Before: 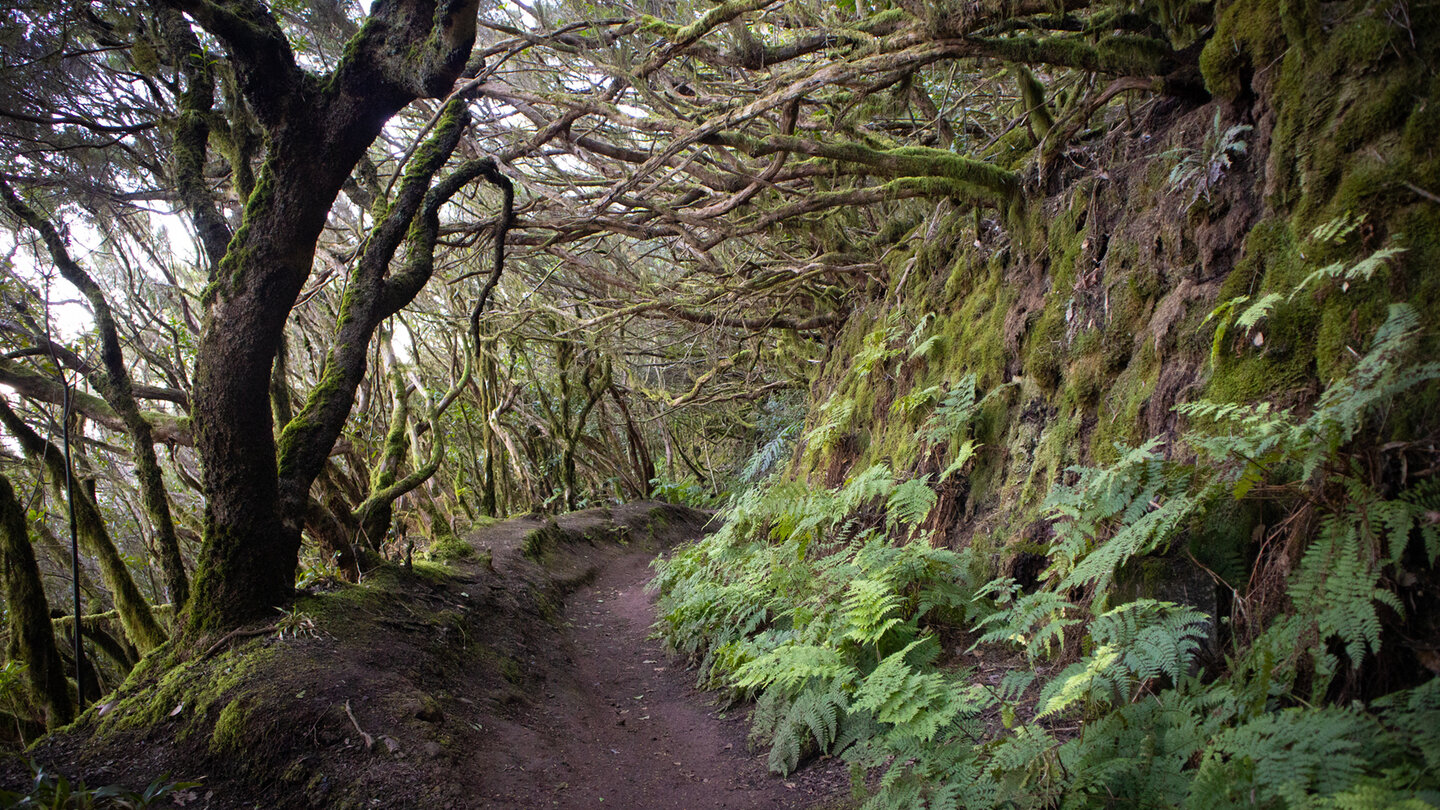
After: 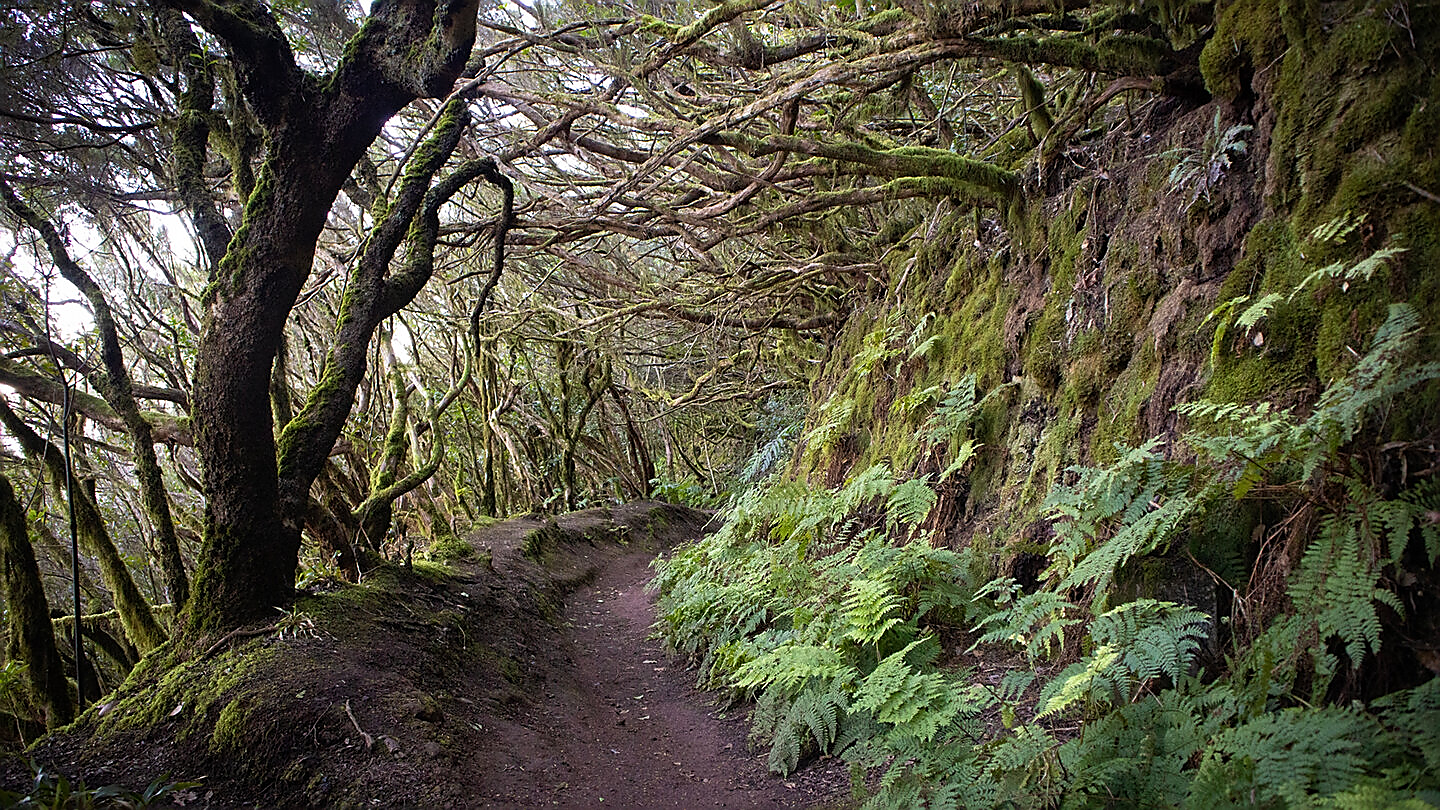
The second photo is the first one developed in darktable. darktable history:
velvia: strength 6.16%
sharpen: radius 1.357, amount 1.263, threshold 0.687
